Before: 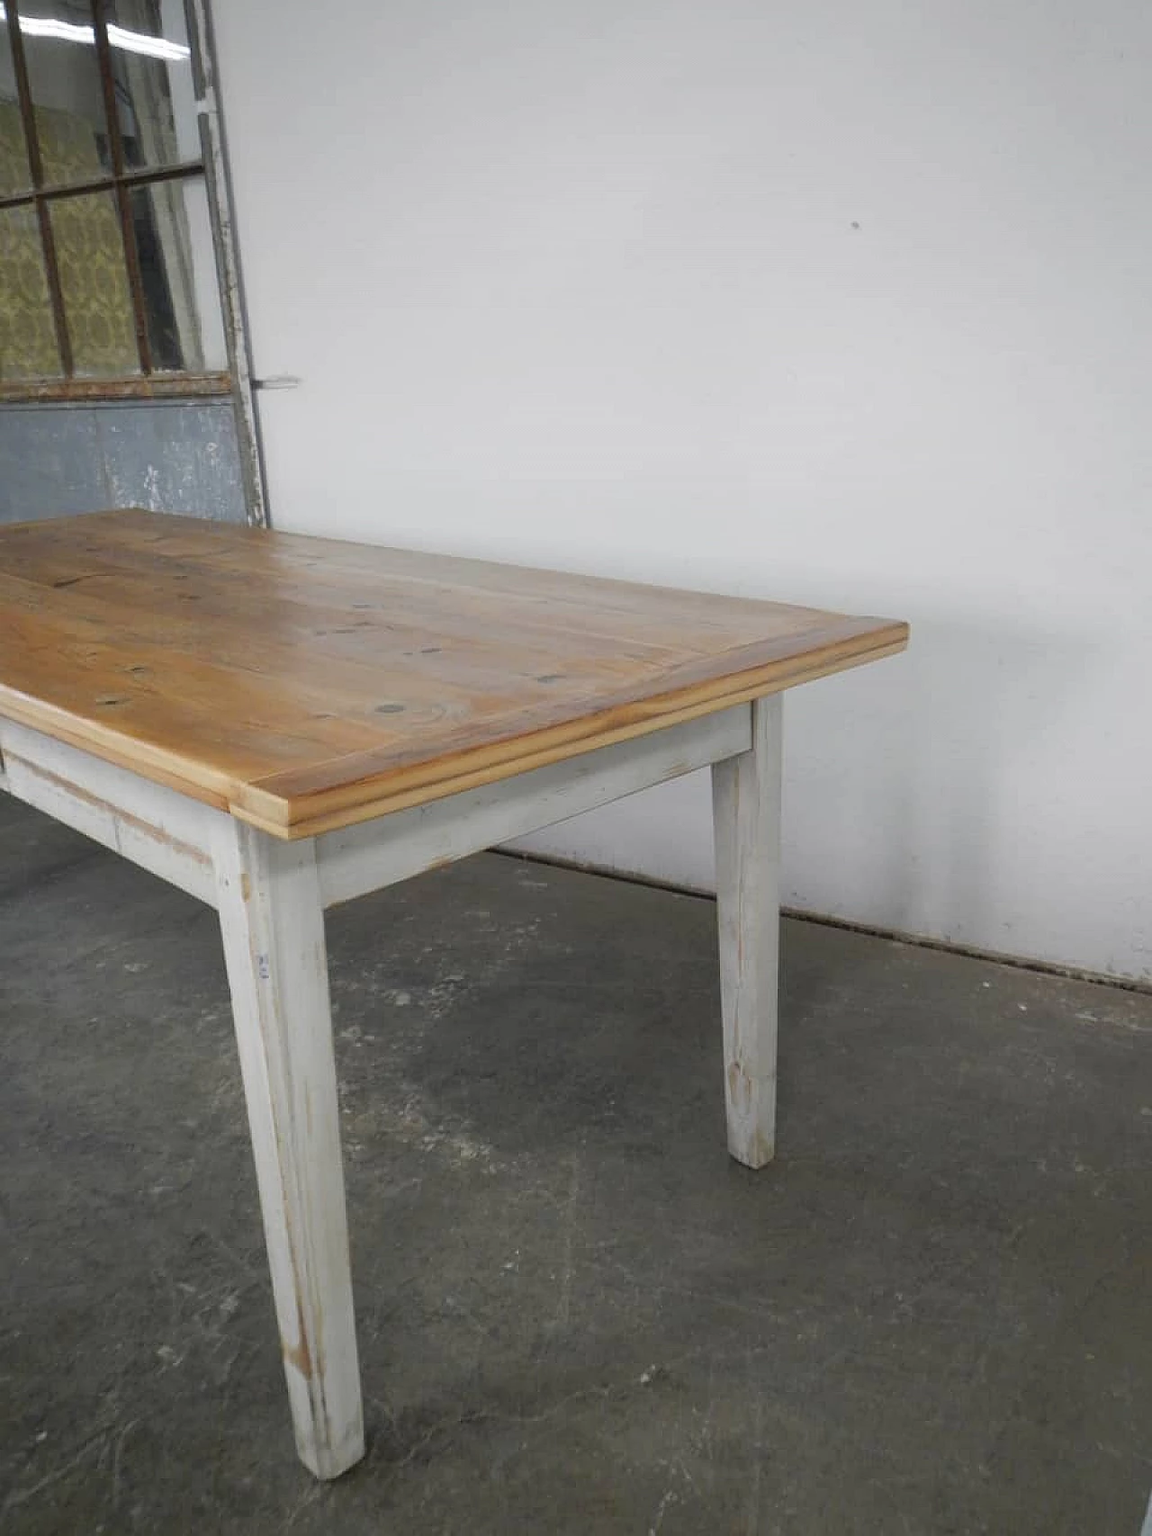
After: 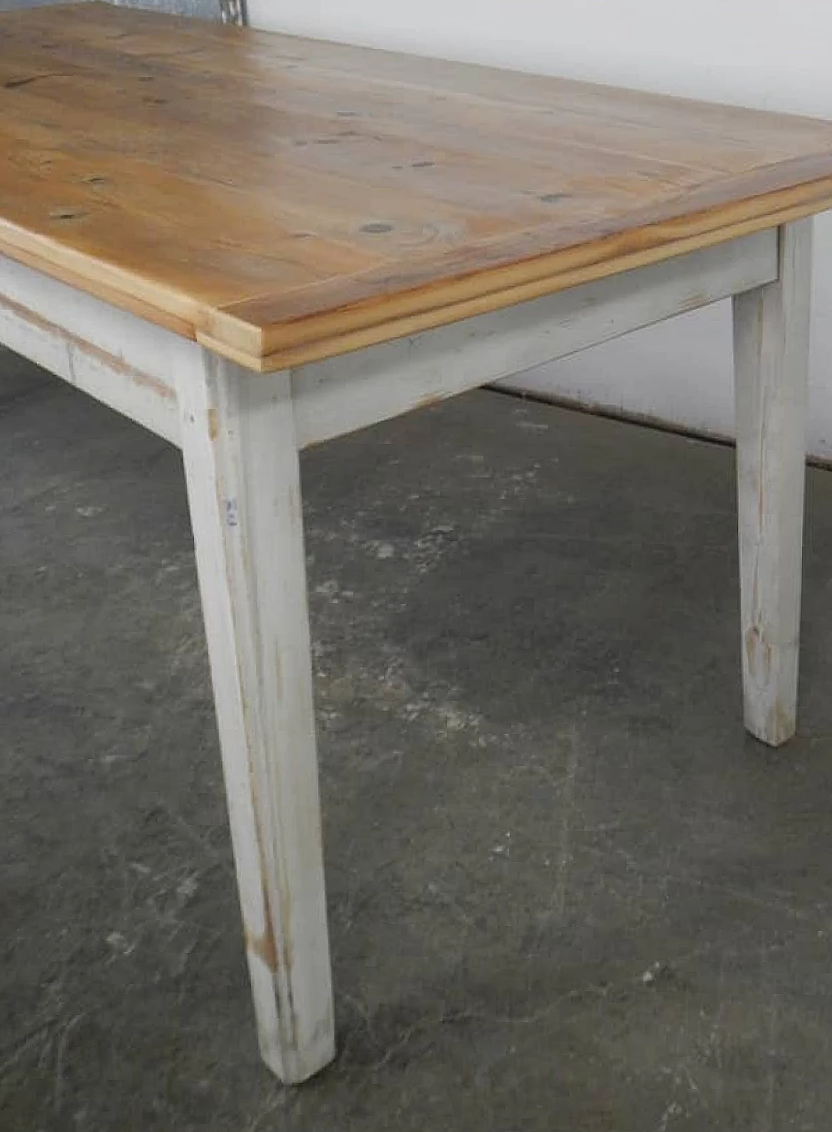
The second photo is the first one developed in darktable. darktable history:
crop and rotate: angle -0.912°, left 3.639%, top 32.255%, right 29.944%
